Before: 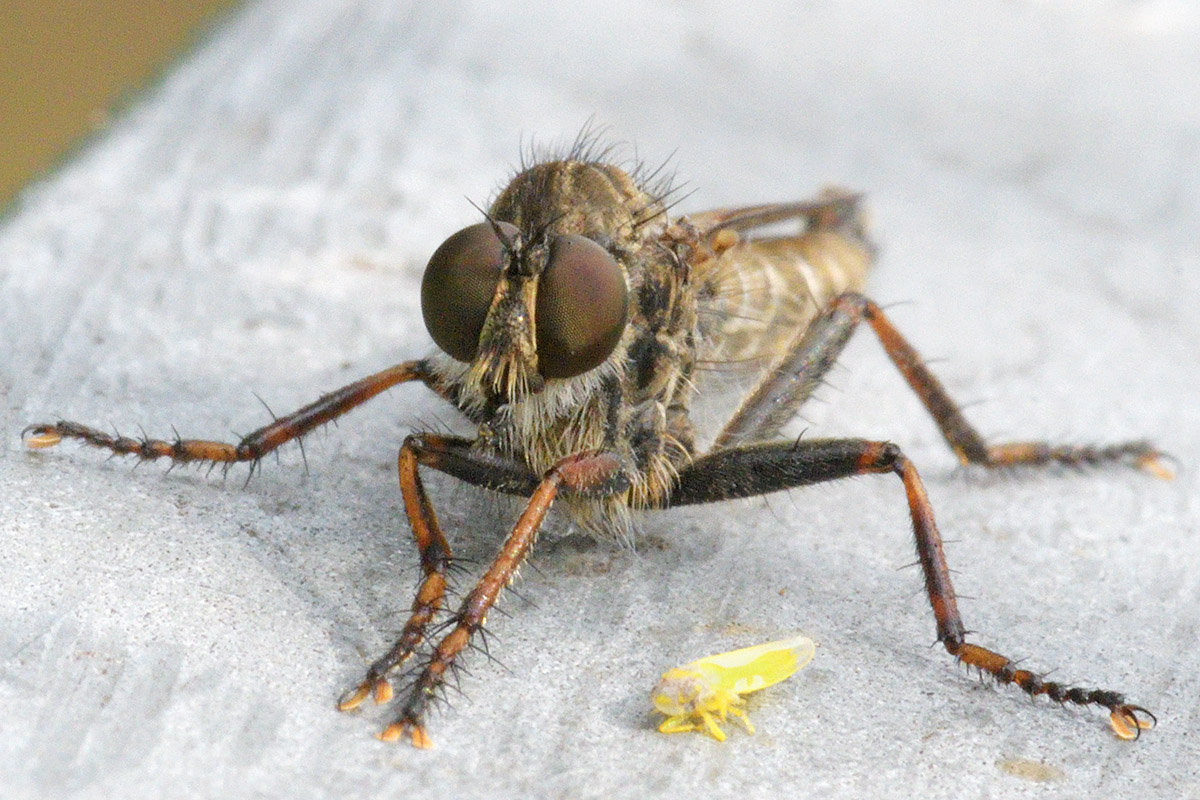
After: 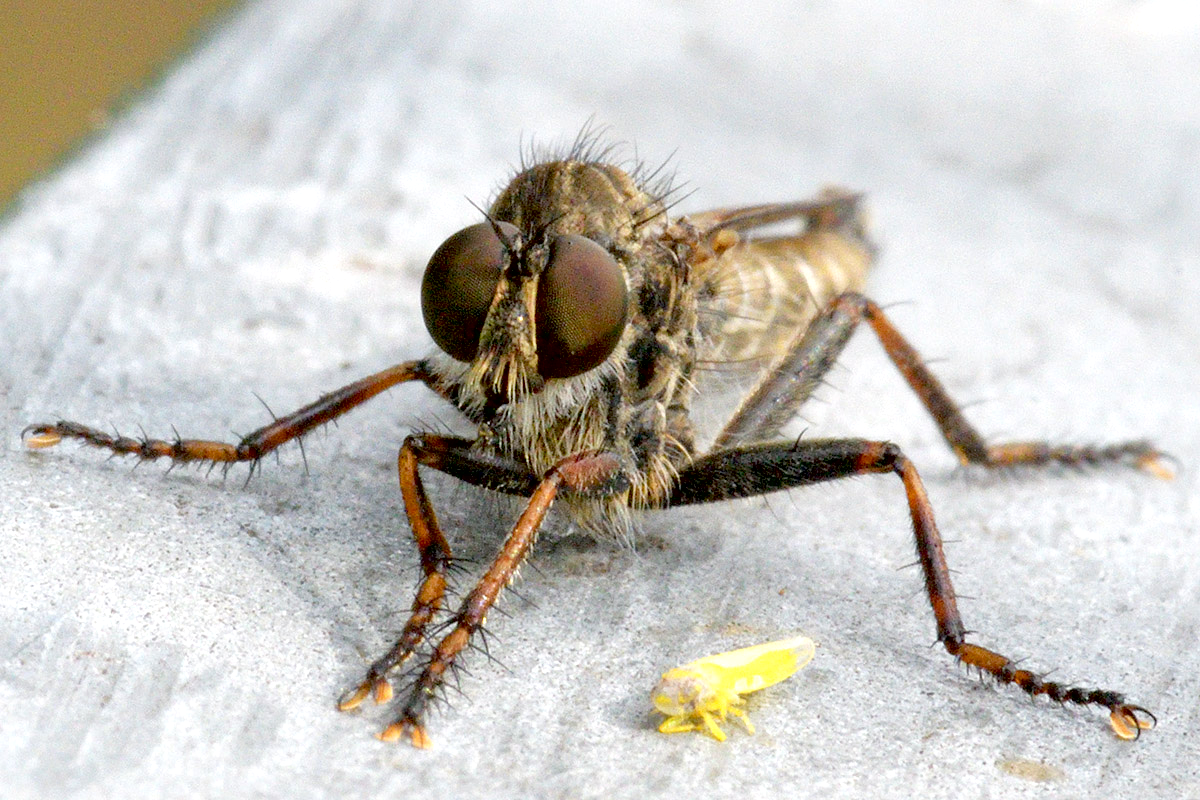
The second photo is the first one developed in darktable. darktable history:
exposure: black level correction 0.025, exposure 0.182 EV, compensate highlight preservation false
local contrast: mode bilateral grid, contrast 20, coarseness 50, detail 120%, midtone range 0.2
